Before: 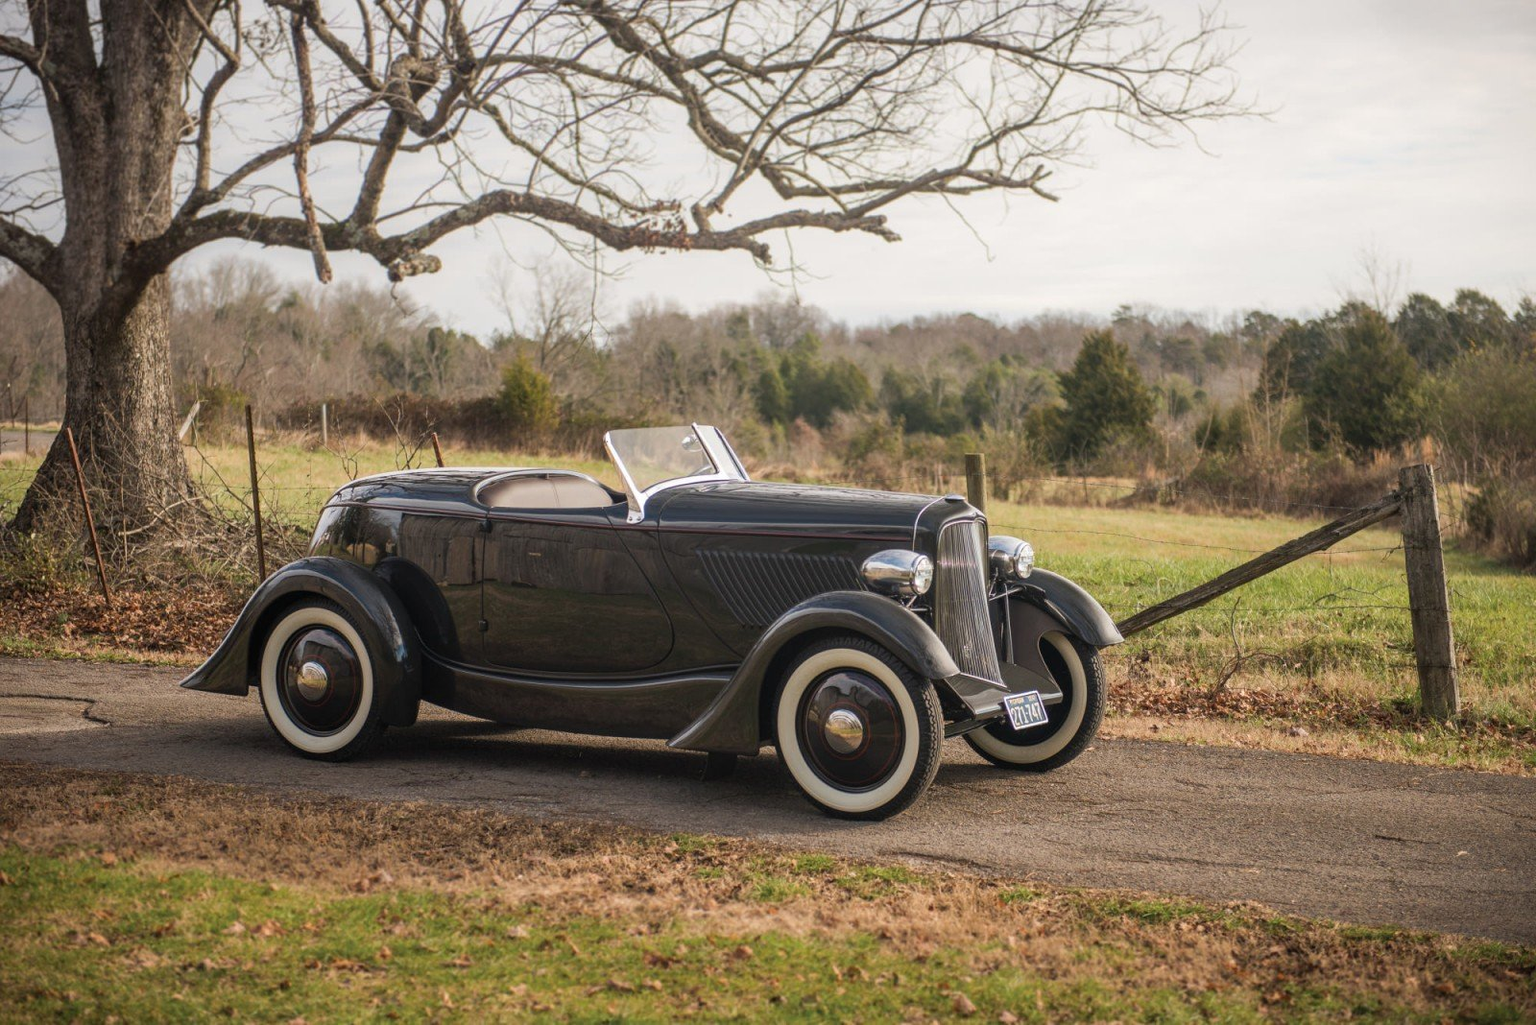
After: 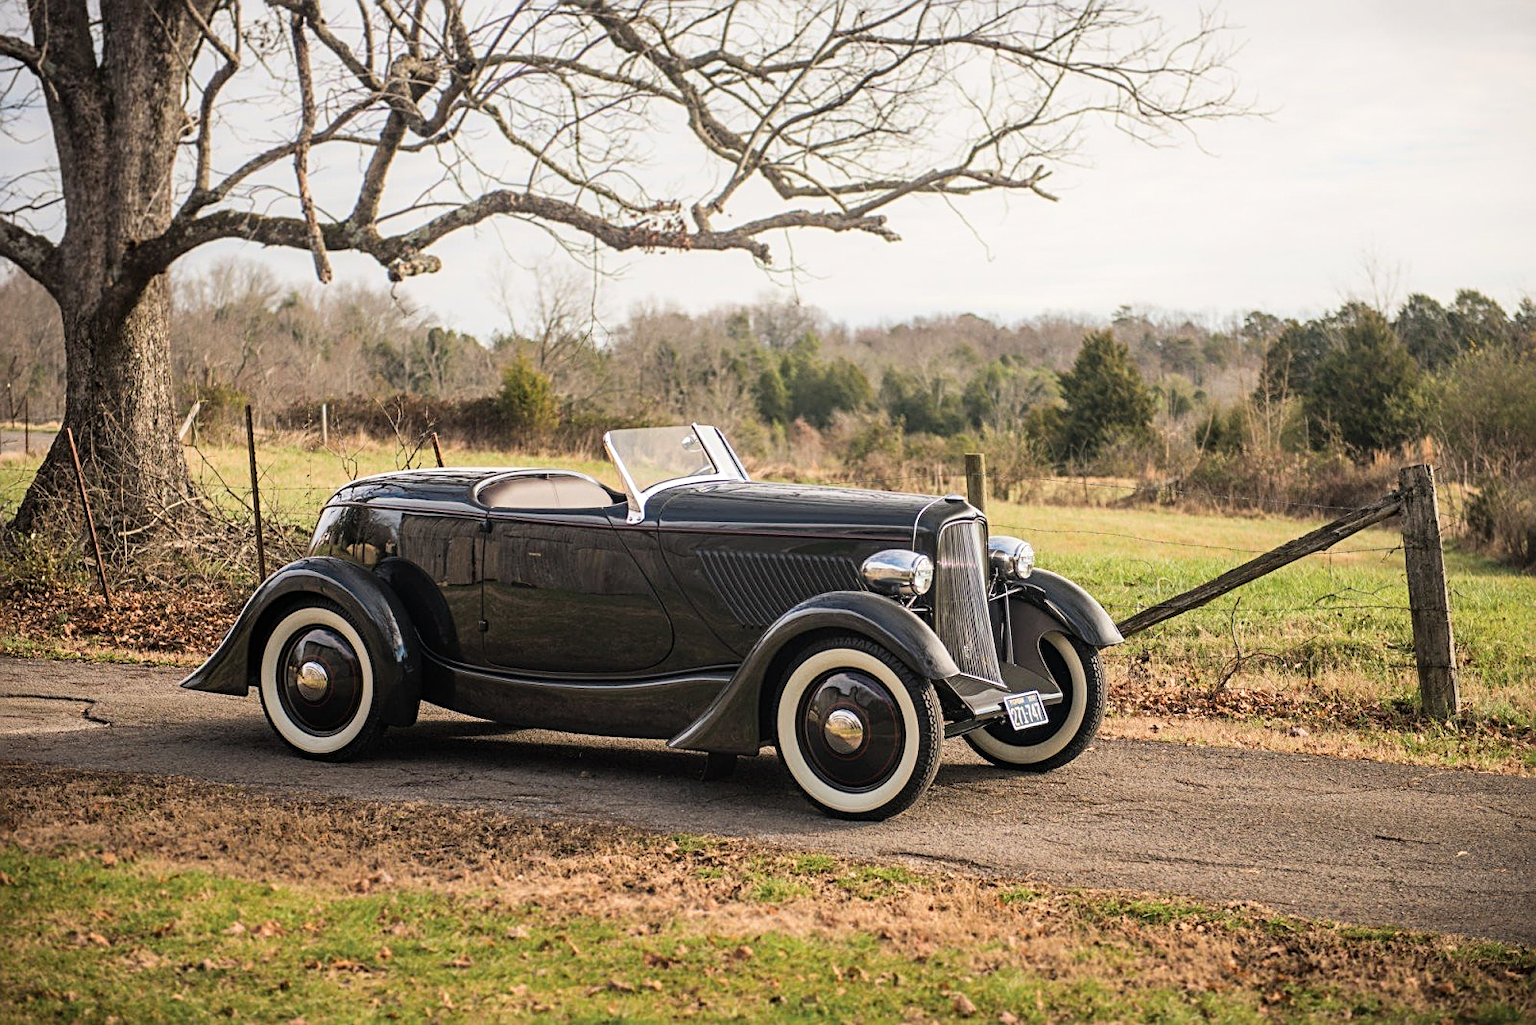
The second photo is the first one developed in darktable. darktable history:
sharpen: radius 2.767
tone curve: curves: ch0 [(0, 0) (0.004, 0.001) (0.133, 0.112) (0.325, 0.362) (0.832, 0.893) (1, 1)], color space Lab, linked channels, preserve colors none
